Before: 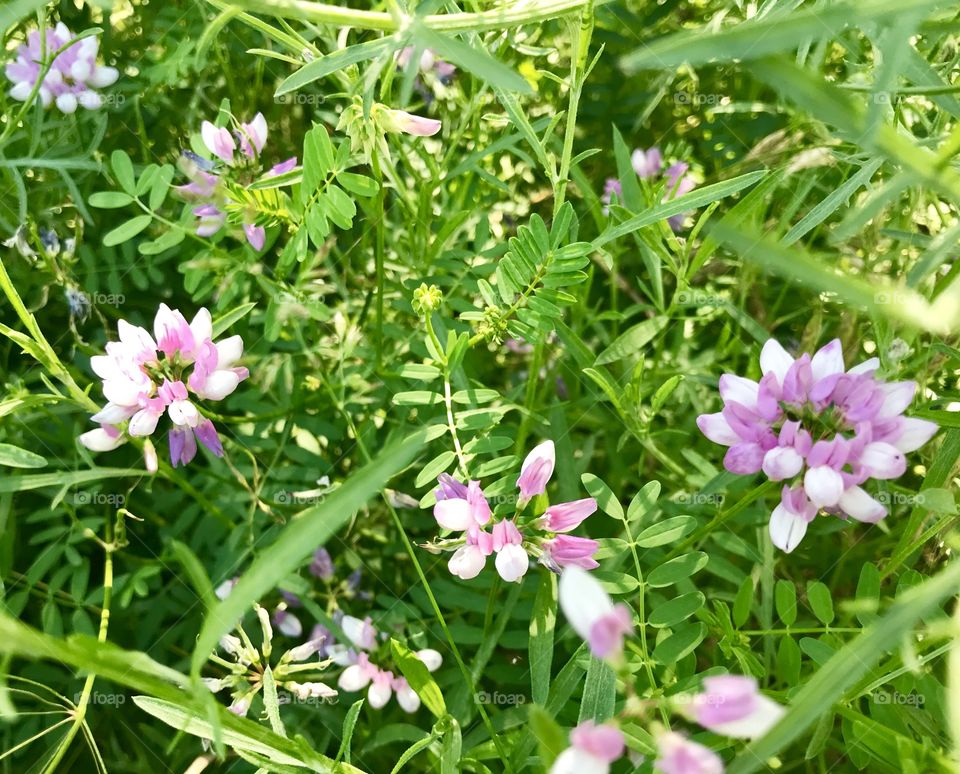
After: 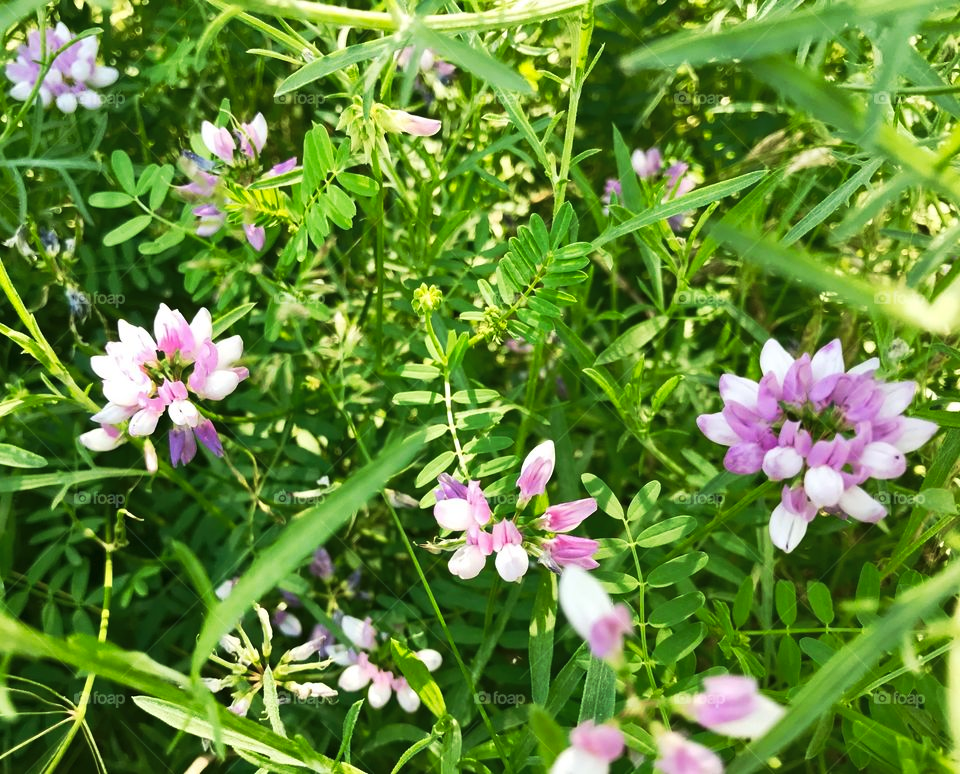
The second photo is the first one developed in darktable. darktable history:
tone curve: curves: ch0 [(0, 0) (0.003, 0.002) (0.011, 0.009) (0.025, 0.022) (0.044, 0.041) (0.069, 0.059) (0.1, 0.082) (0.136, 0.106) (0.177, 0.138) (0.224, 0.179) (0.277, 0.226) (0.335, 0.28) (0.399, 0.342) (0.468, 0.413) (0.543, 0.493) (0.623, 0.591) (0.709, 0.699) (0.801, 0.804) (0.898, 0.899) (1, 1)], preserve colors none
